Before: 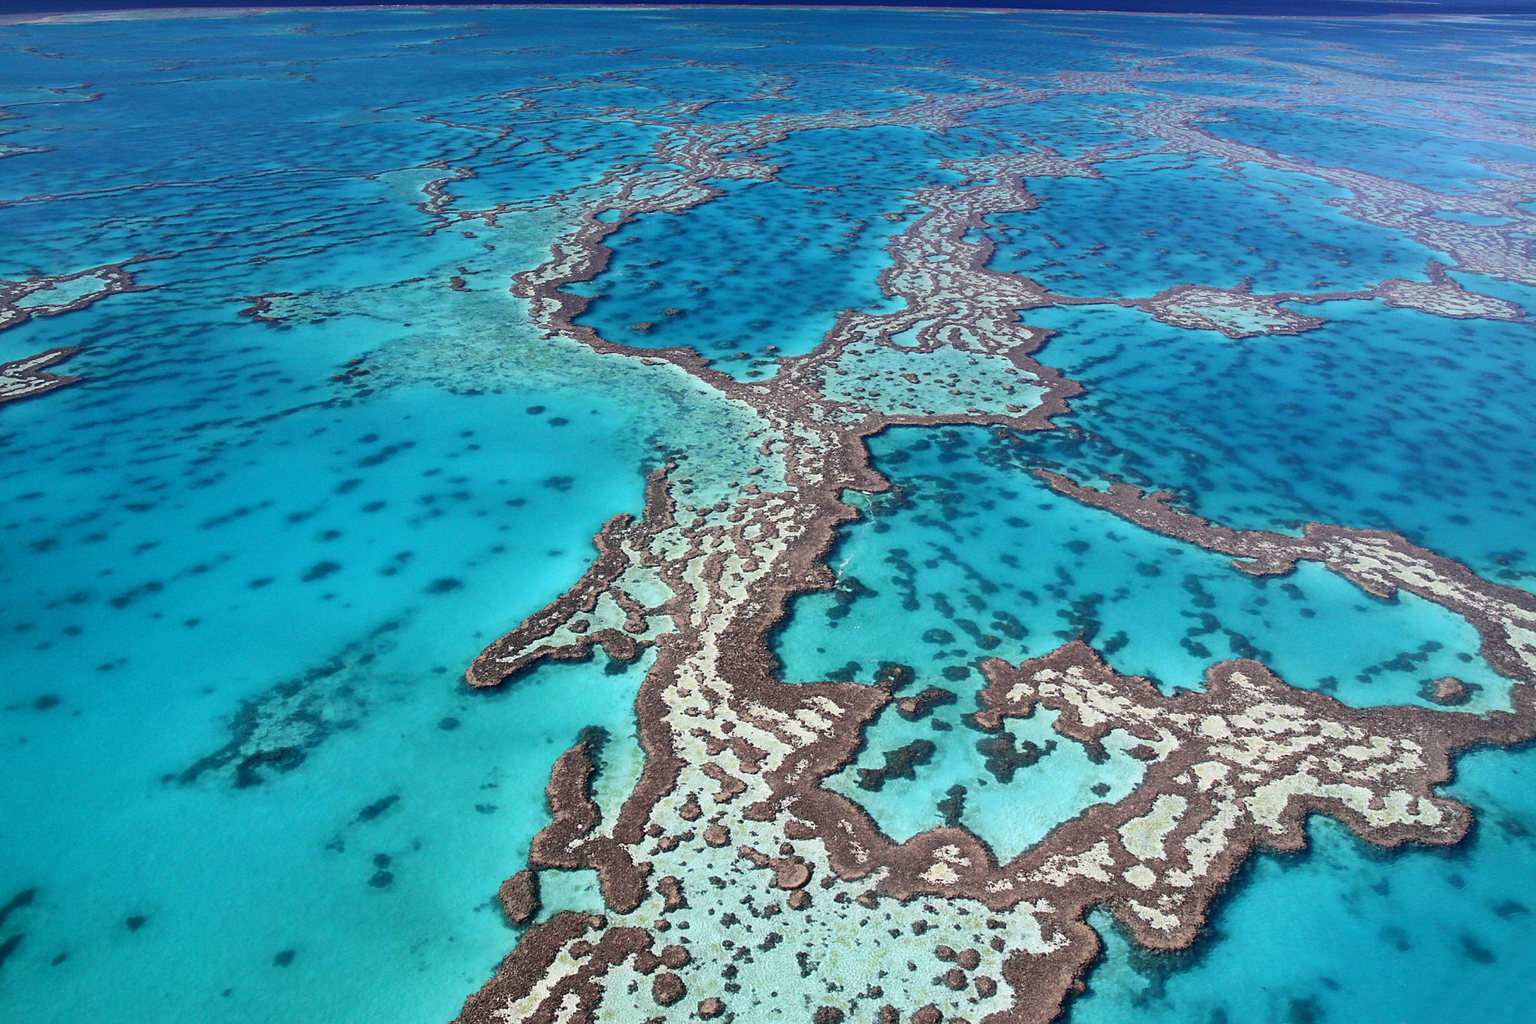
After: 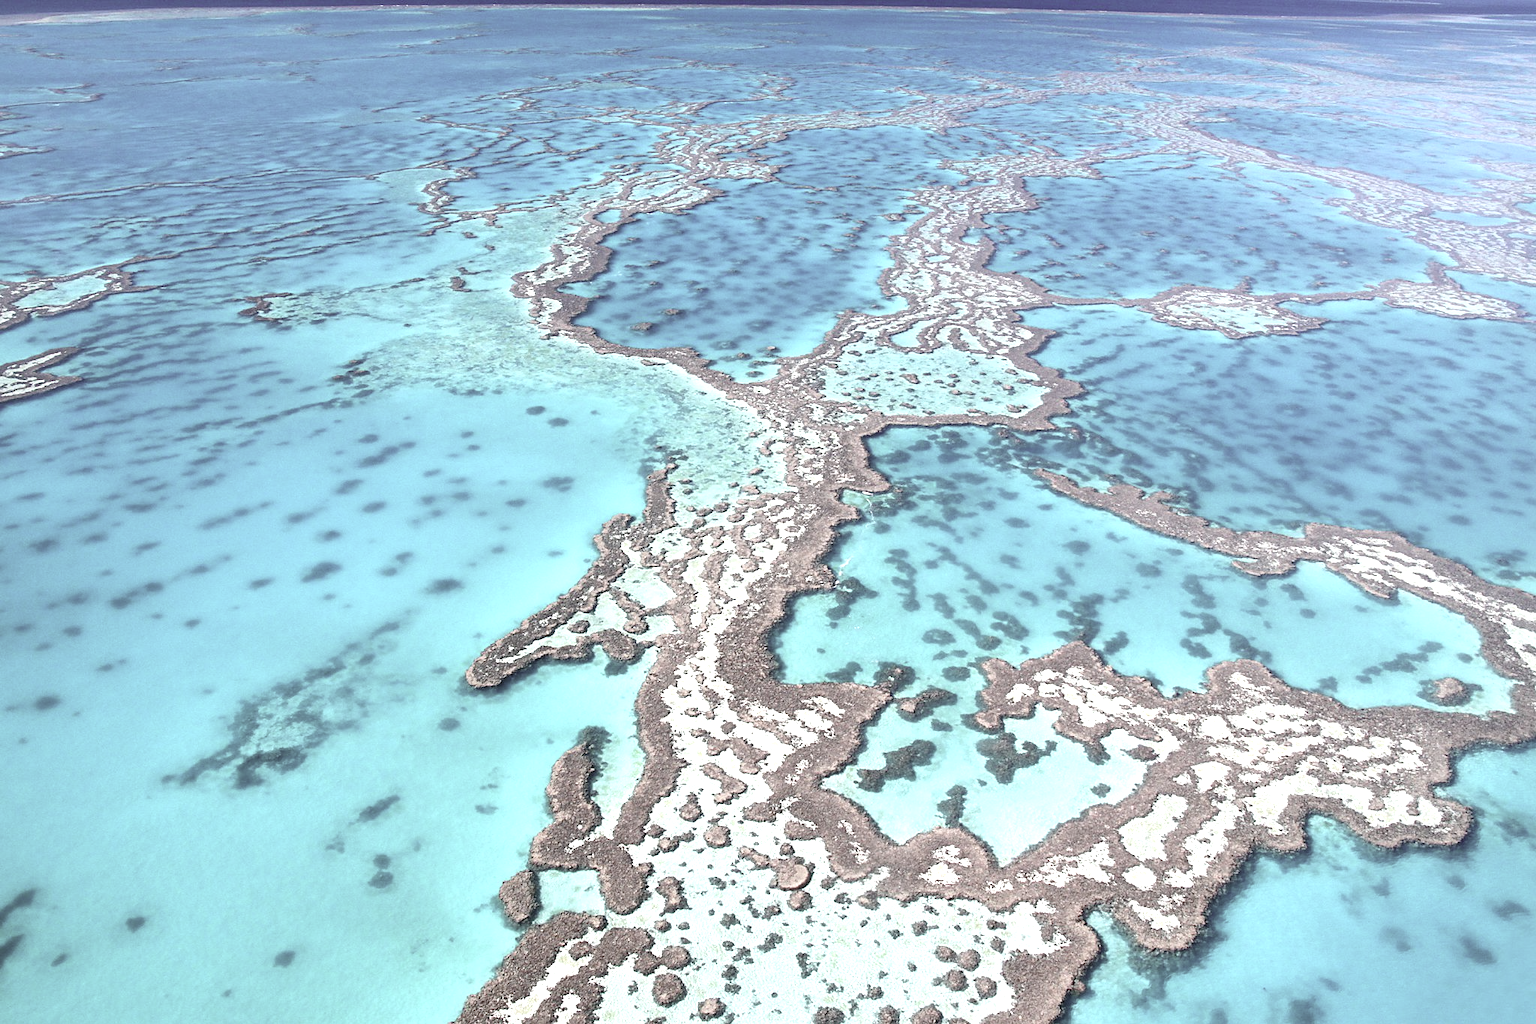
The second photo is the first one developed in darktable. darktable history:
exposure: exposure 0.935 EV, compensate highlight preservation false
contrast brightness saturation: brightness 0.18, saturation -0.5
